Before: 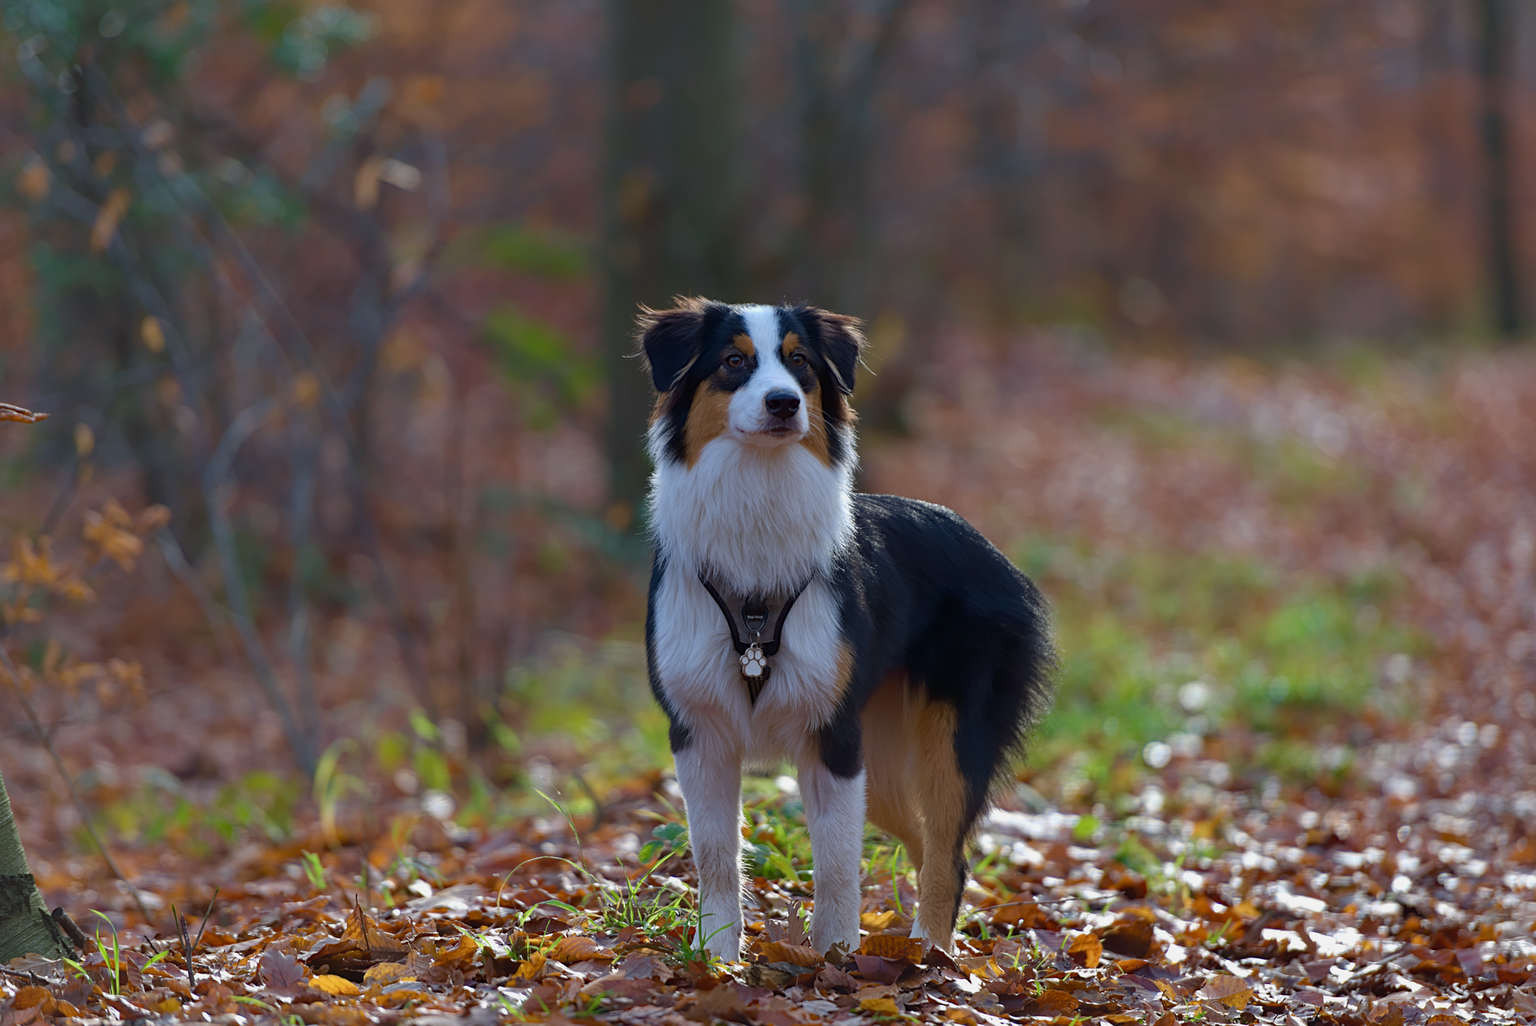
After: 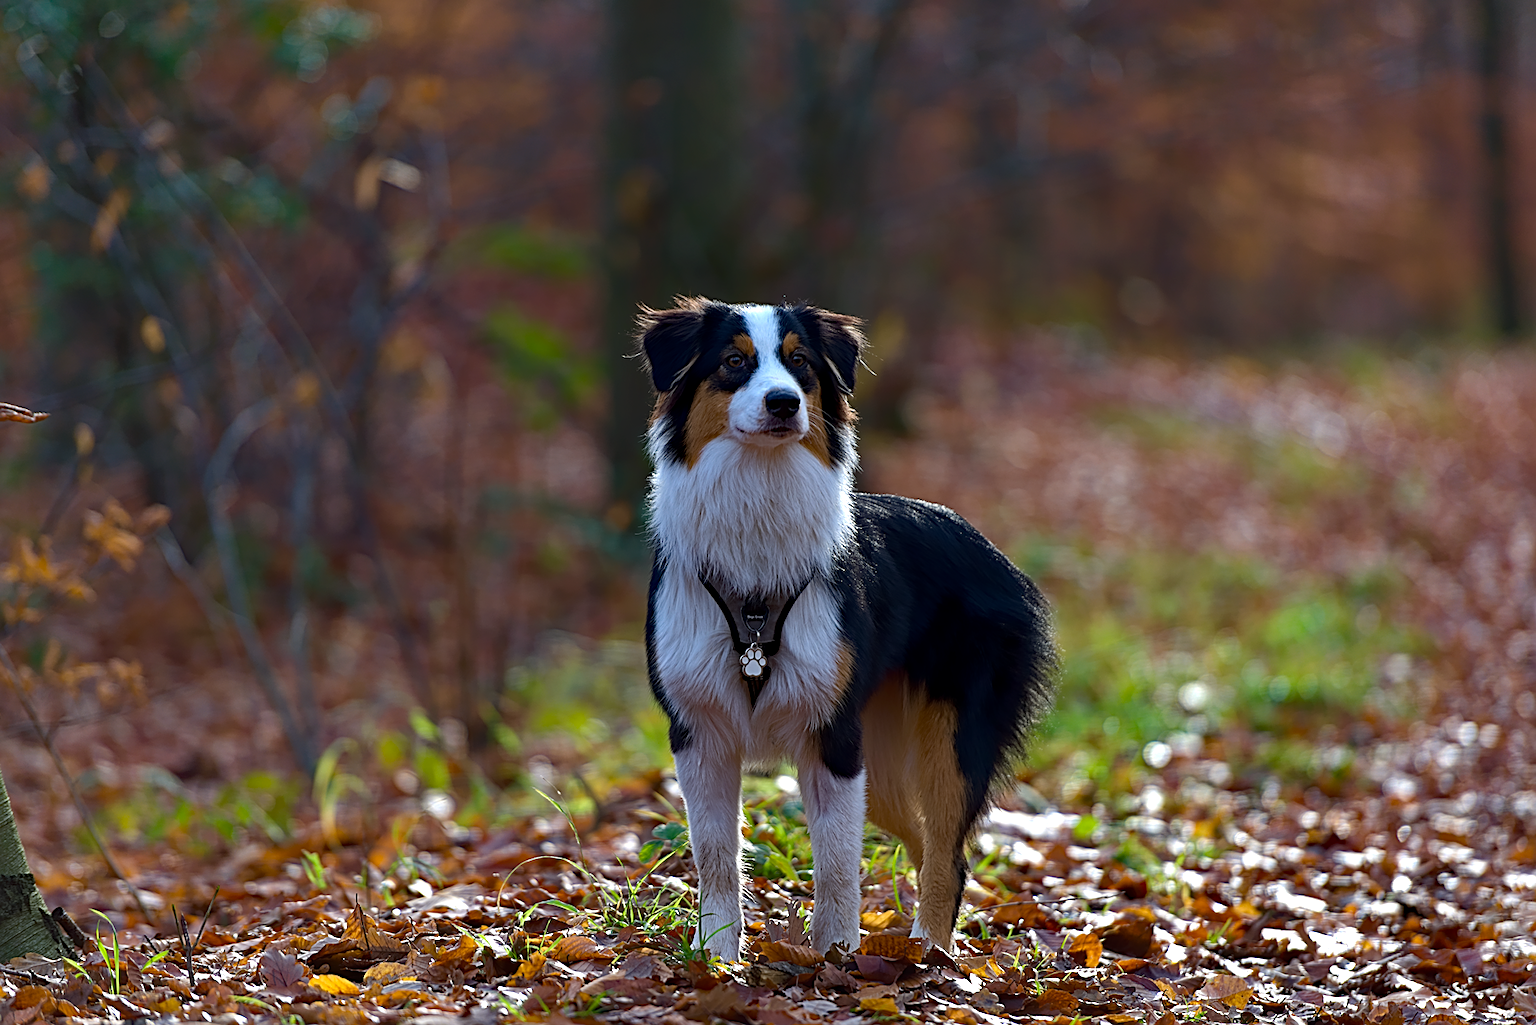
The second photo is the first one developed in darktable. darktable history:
tone equalizer: -8 EV -0.417 EV, -7 EV -0.389 EV, -6 EV -0.333 EV, -5 EV -0.222 EV, -3 EV 0.222 EV, -2 EV 0.333 EV, -1 EV 0.389 EV, +0 EV 0.417 EV, edges refinement/feathering 500, mask exposure compensation -1.57 EV, preserve details no
haze removal: strength 0.29, distance 0.25, compatibility mode true, adaptive false
sharpen: on, module defaults
